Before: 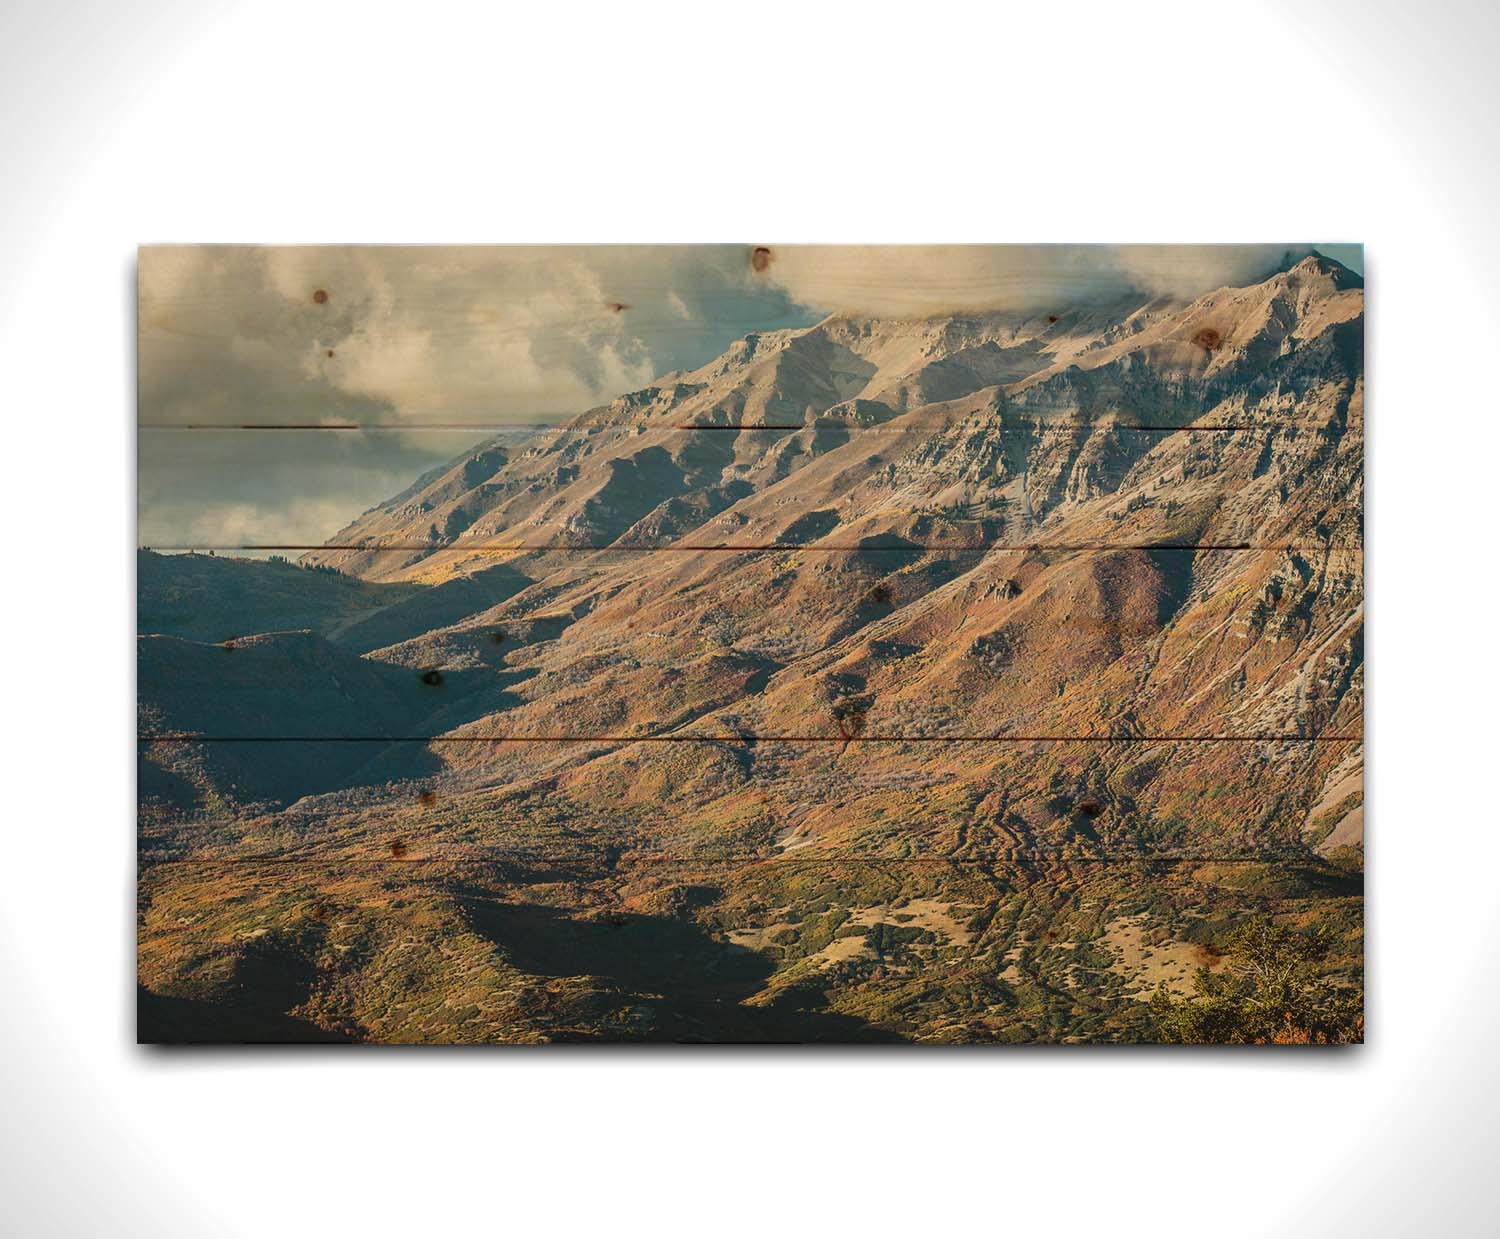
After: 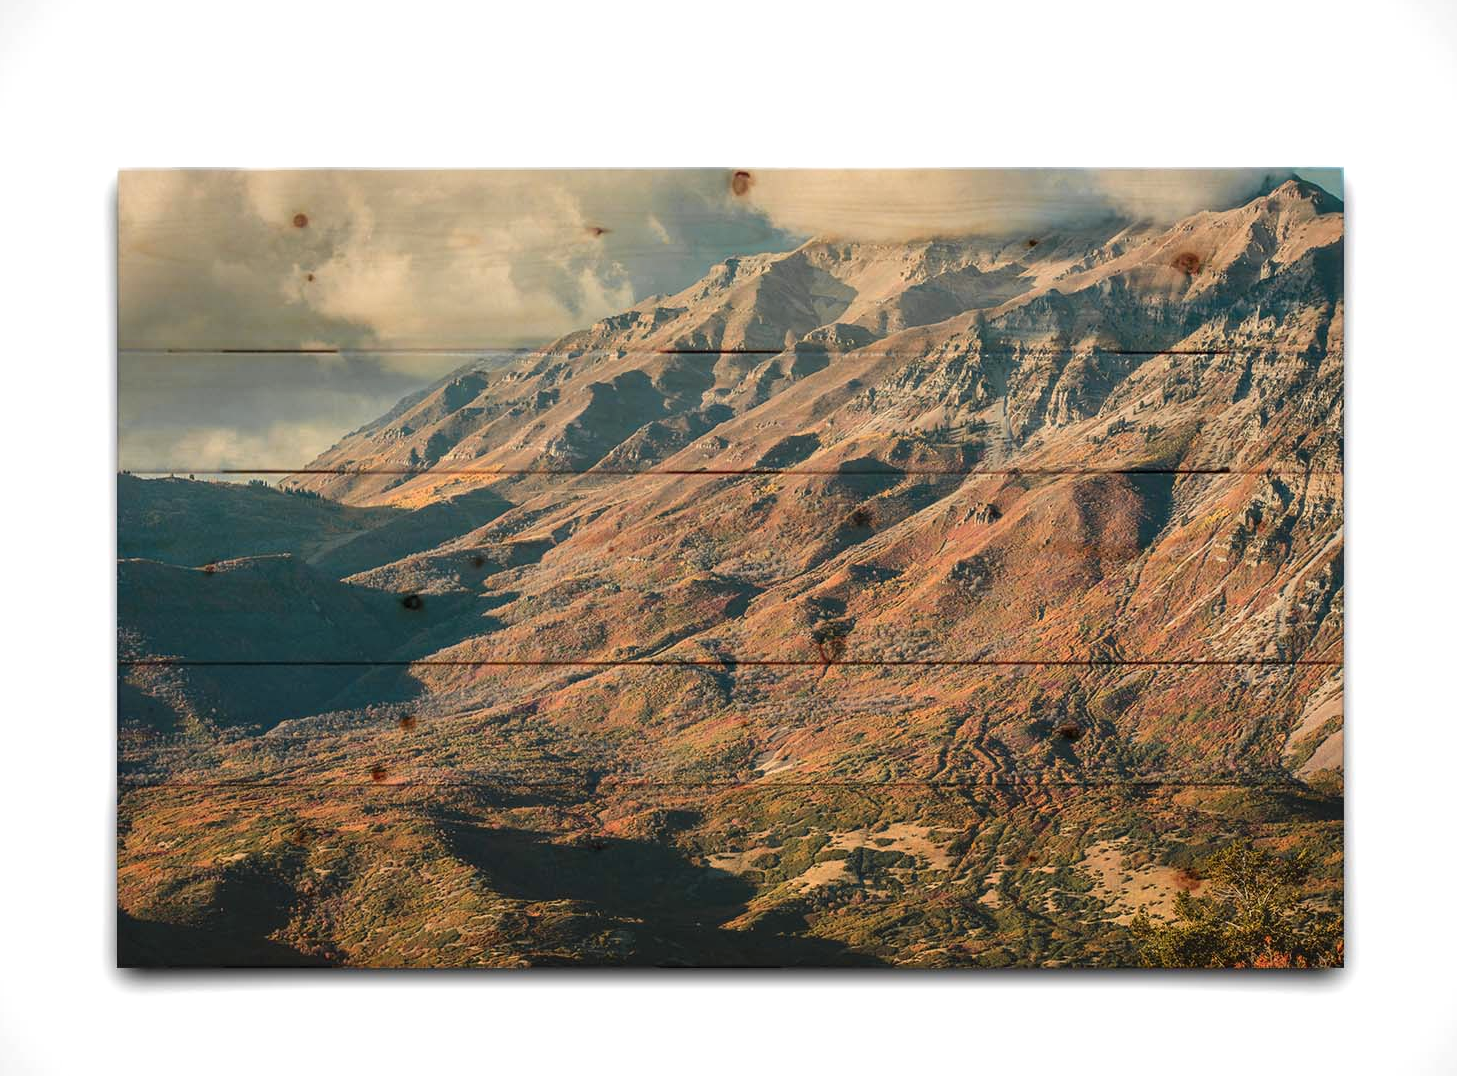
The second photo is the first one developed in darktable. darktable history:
exposure: exposure 0.203 EV, compensate highlight preservation false
color zones: curves: ch1 [(0.29, 0.492) (0.373, 0.185) (0.509, 0.481)]; ch2 [(0.25, 0.462) (0.749, 0.457)]
crop: left 1.361%, top 6.17%, right 1.49%, bottom 6.962%
